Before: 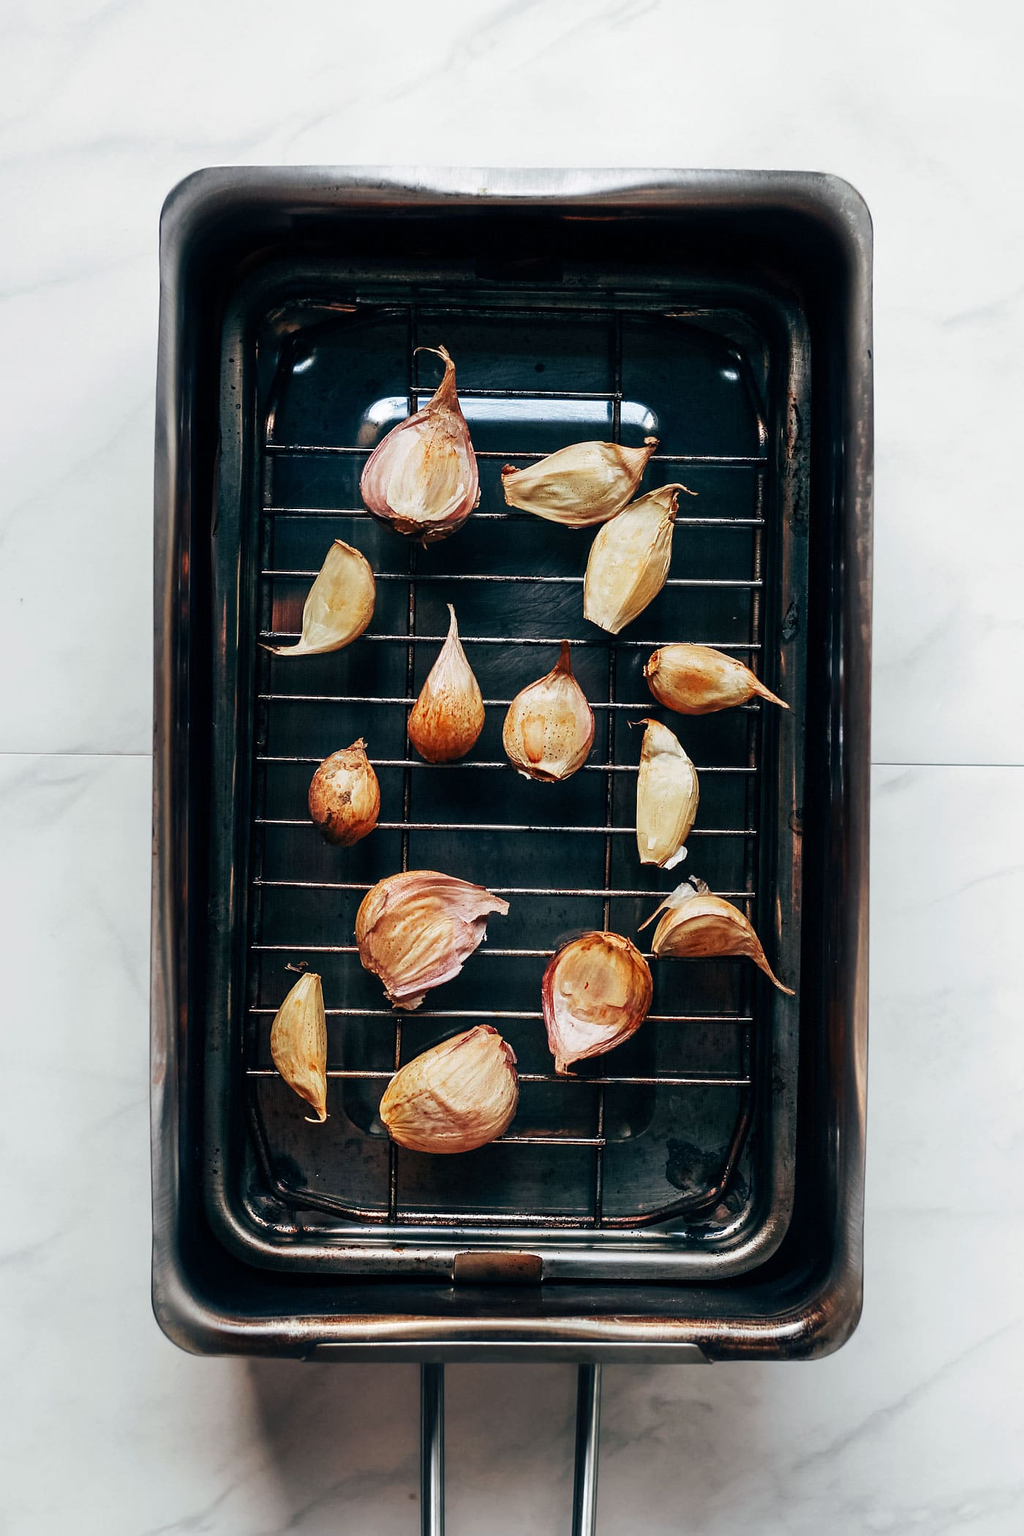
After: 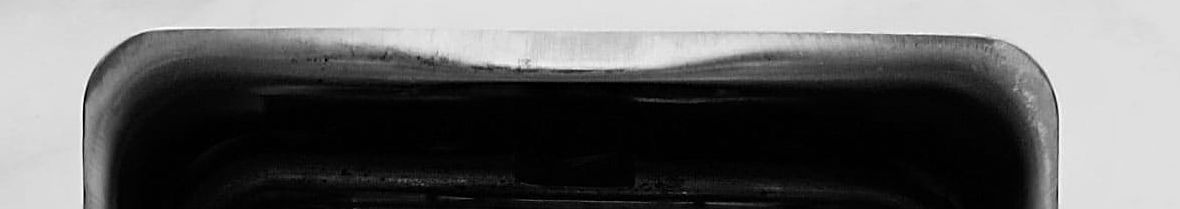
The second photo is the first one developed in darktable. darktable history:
haze removal: compatibility mode true, adaptive false
sharpen: on, module defaults
monochrome: a -74.22, b 78.2
crop and rotate: left 9.644%, top 9.491%, right 6.021%, bottom 80.509%
